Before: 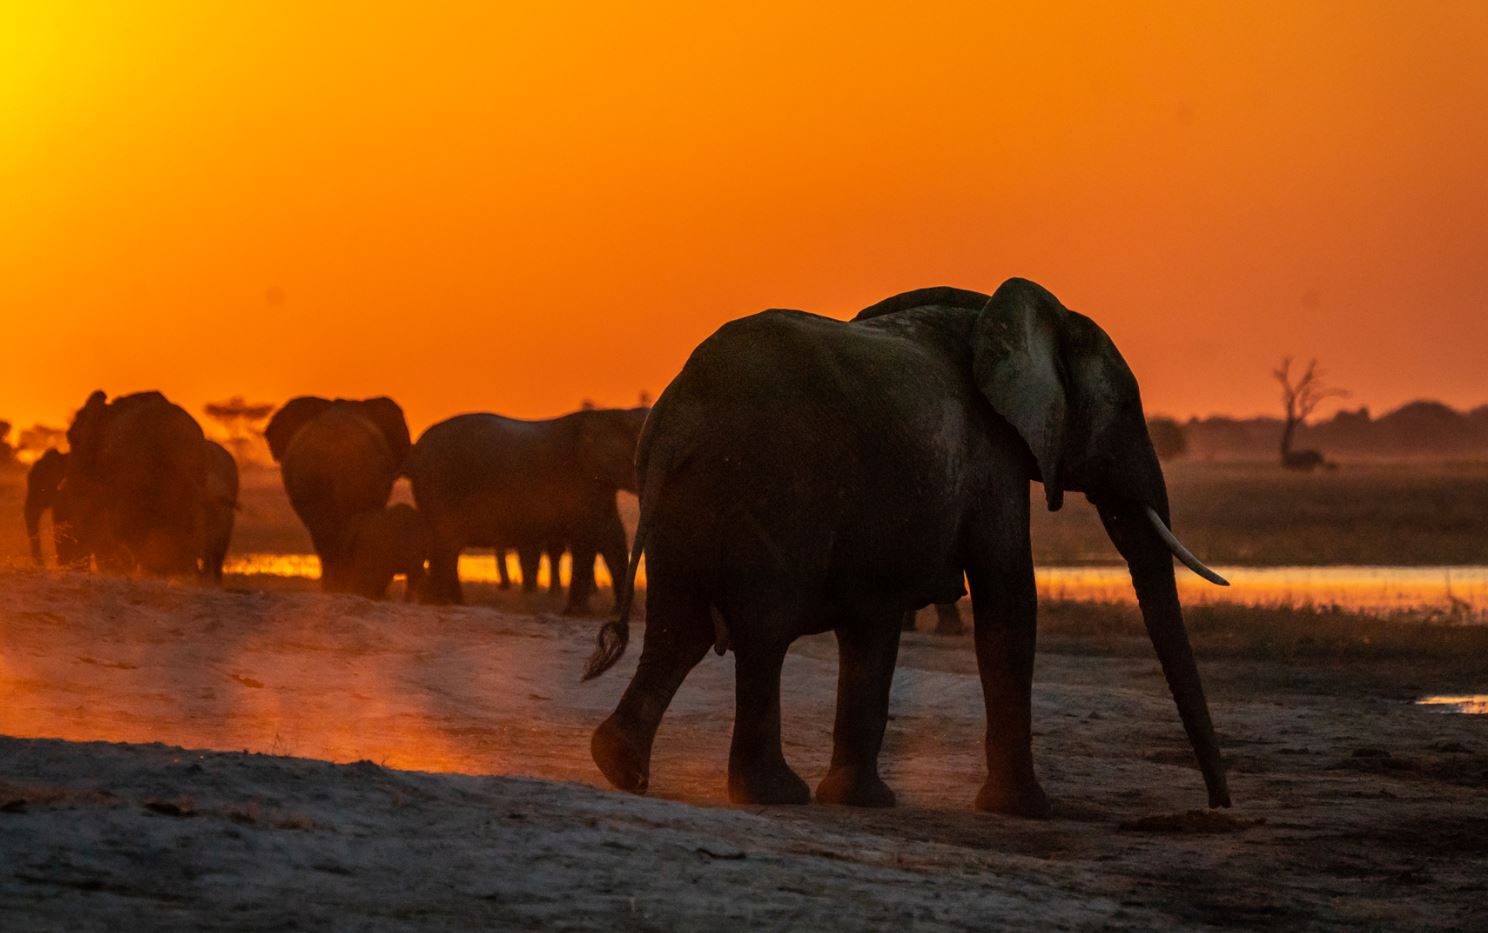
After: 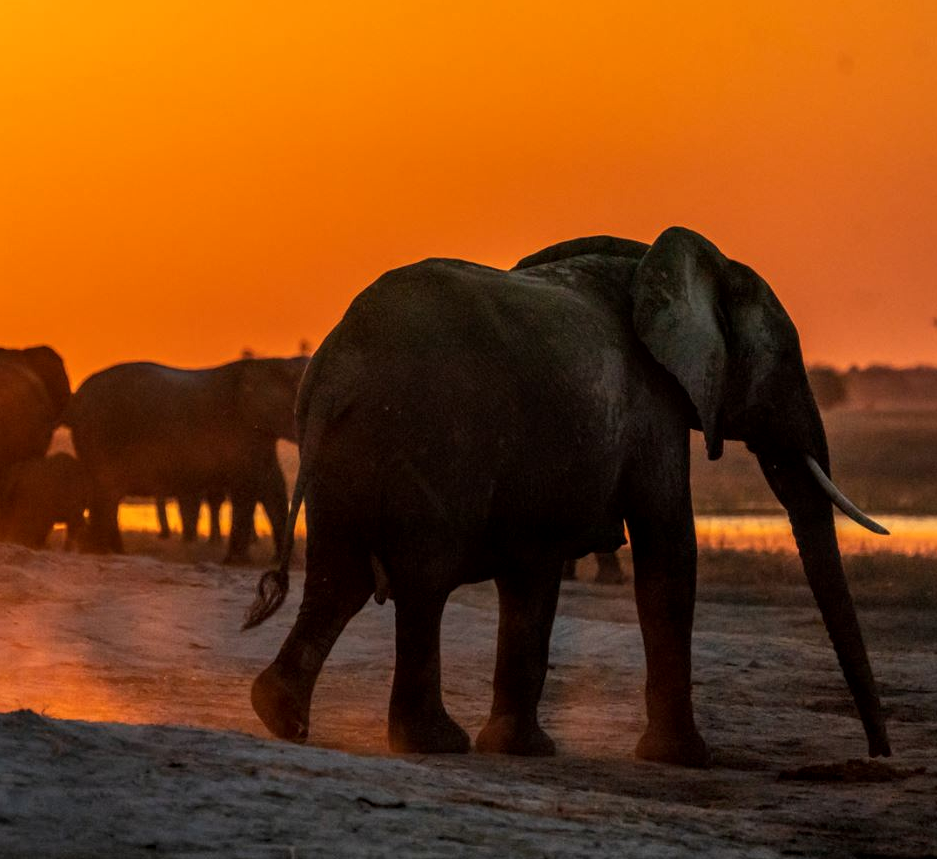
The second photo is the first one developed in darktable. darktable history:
crop and rotate: left 22.888%, top 5.623%, right 14.109%, bottom 2.267%
local contrast: on, module defaults
